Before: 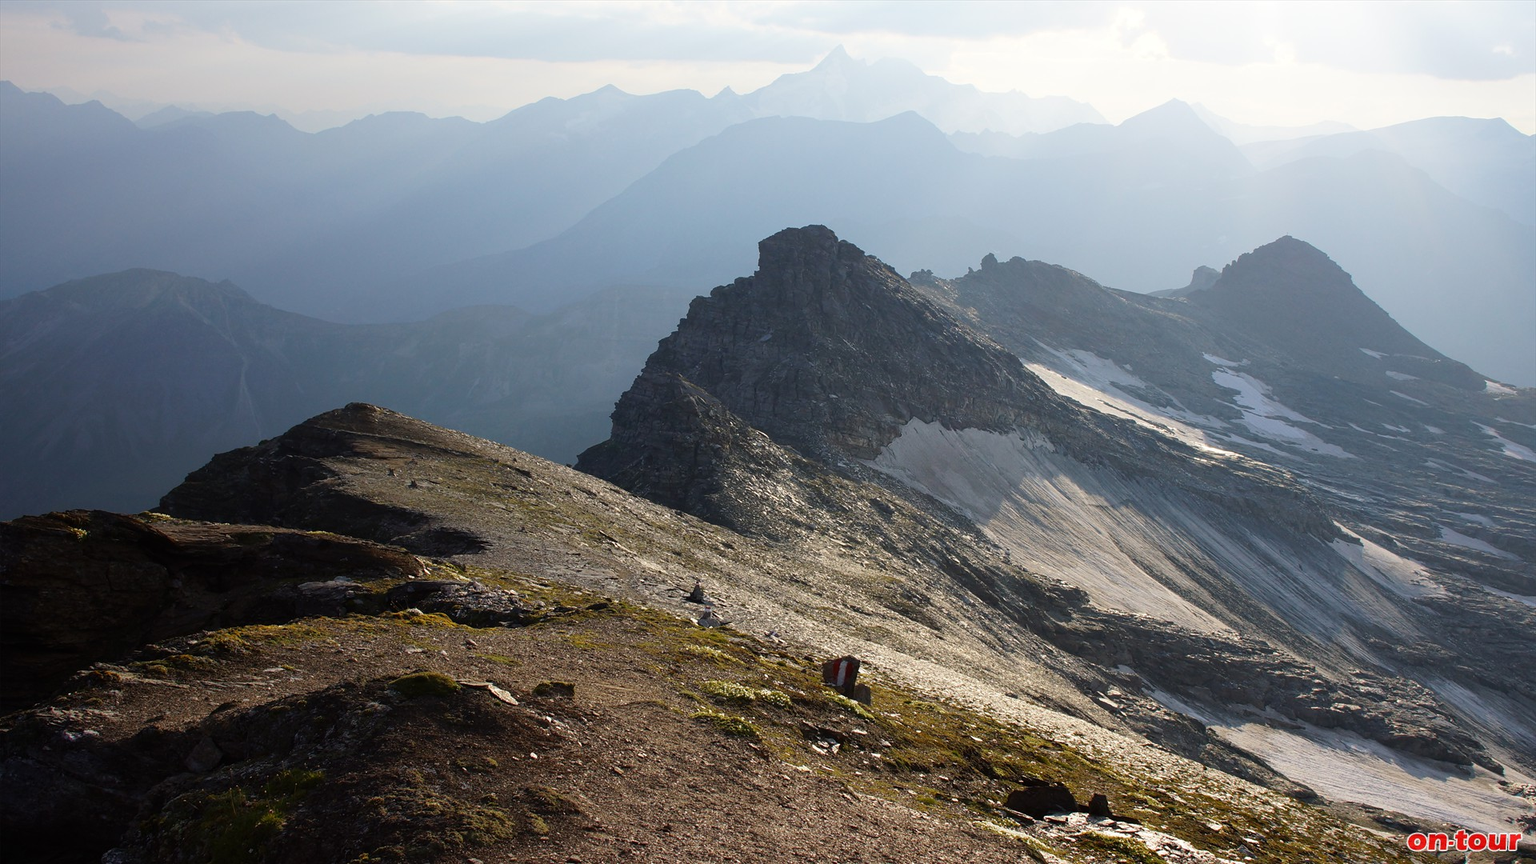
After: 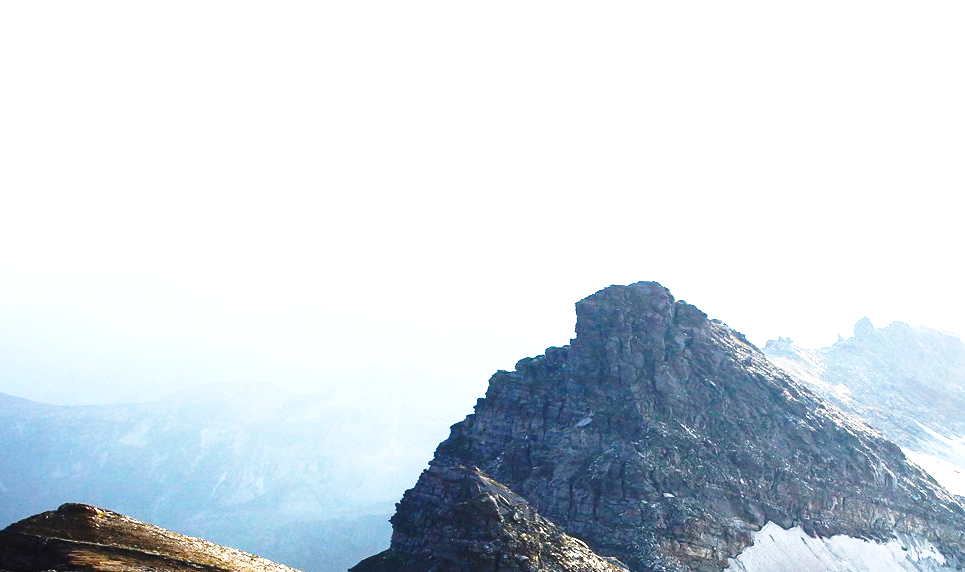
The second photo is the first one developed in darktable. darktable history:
color balance rgb: perceptual saturation grading › global saturation 20%, perceptual saturation grading › highlights -50.28%, perceptual saturation grading › shadows 30.575%, perceptual brilliance grading › global brilliance 30.215%, perceptual brilliance grading › highlights 49.423%, perceptual brilliance grading › mid-tones 50.569%, perceptual brilliance grading › shadows -22.259%, global vibrance 14.602%
base curve: curves: ch0 [(0, 0) (0.036, 0.037) (0.121, 0.228) (0.46, 0.76) (0.859, 0.983) (1, 1)], preserve colors none
crop: left 19.456%, right 30.266%, bottom 46.962%
